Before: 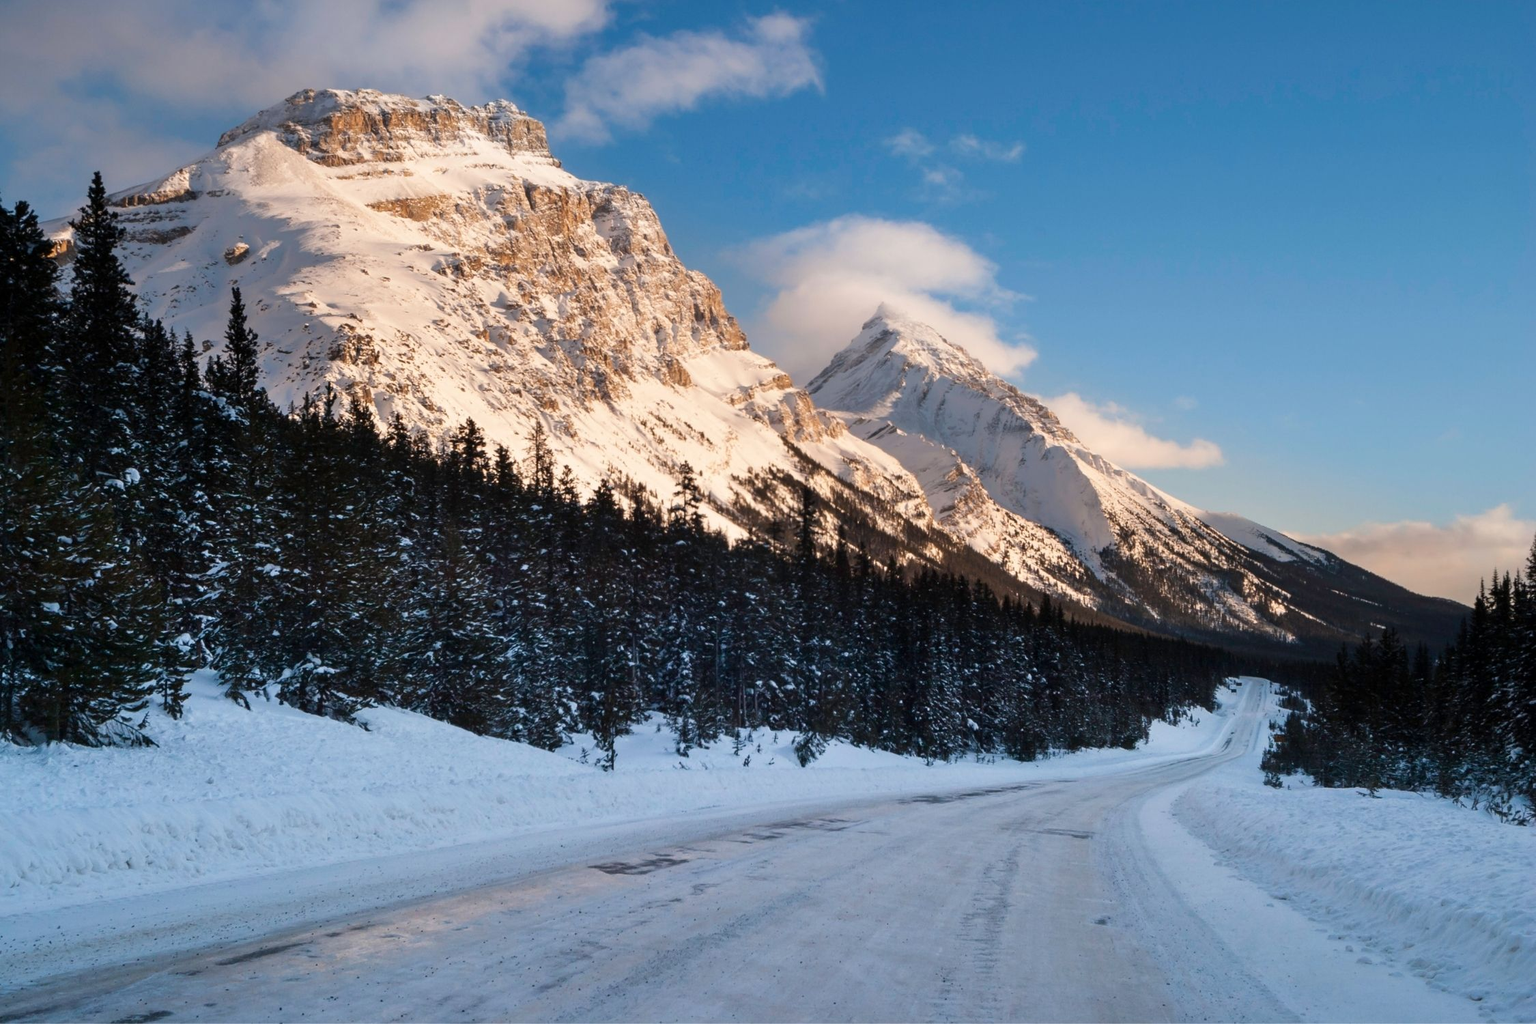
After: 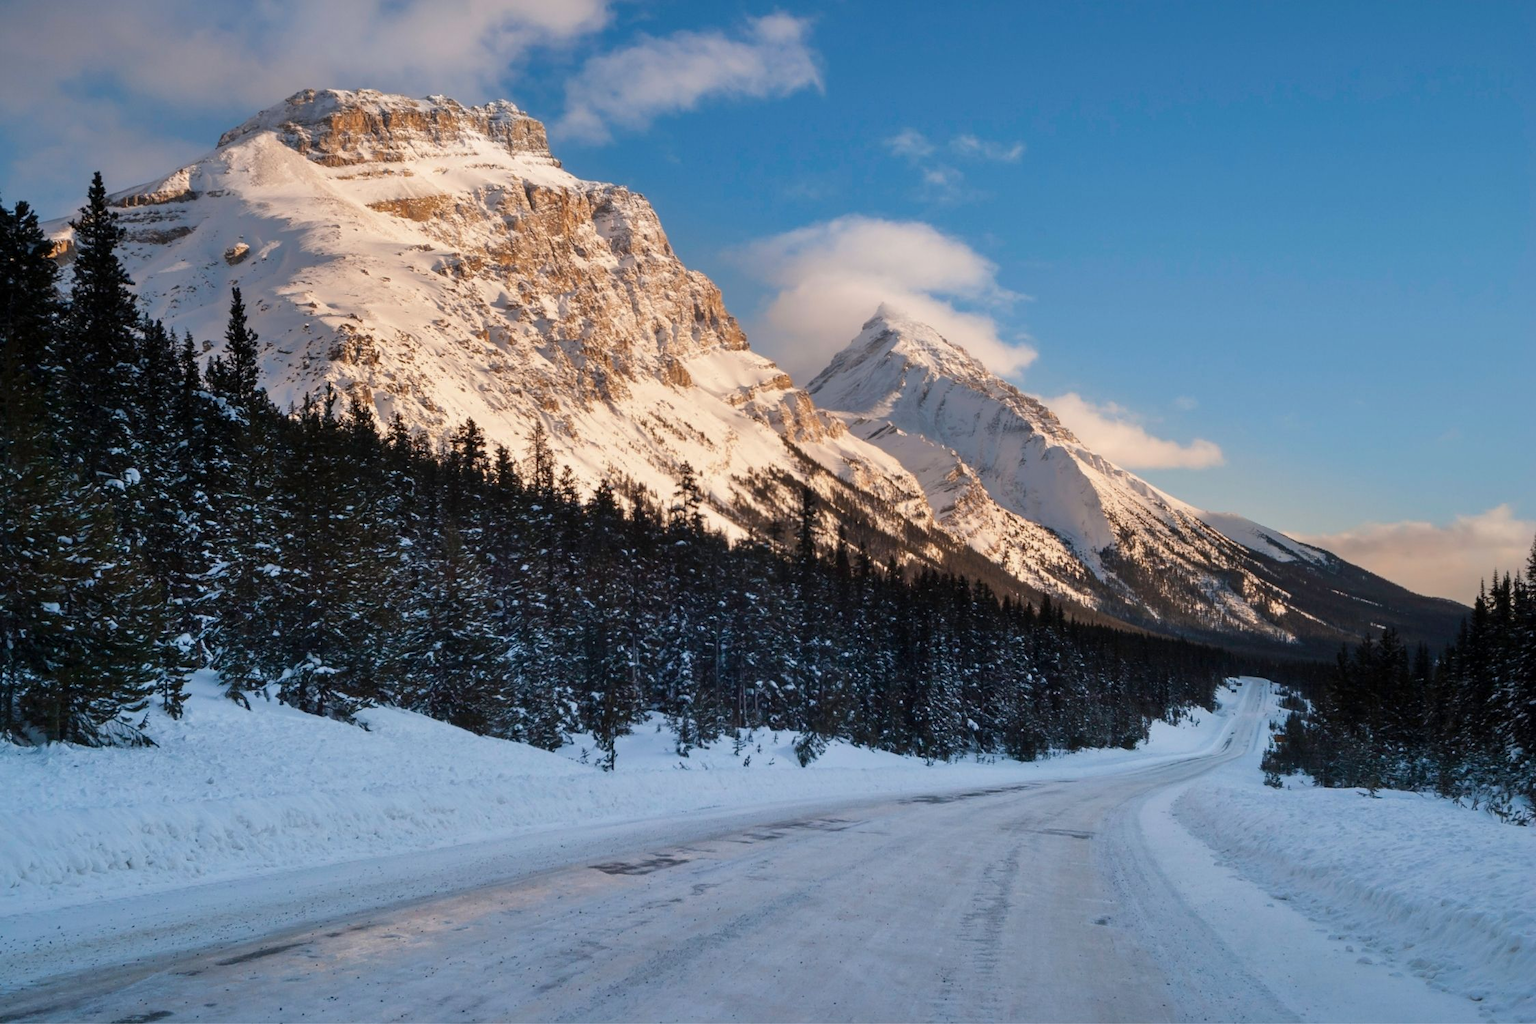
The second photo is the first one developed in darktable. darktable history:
shadows and highlights: shadows 30.21
